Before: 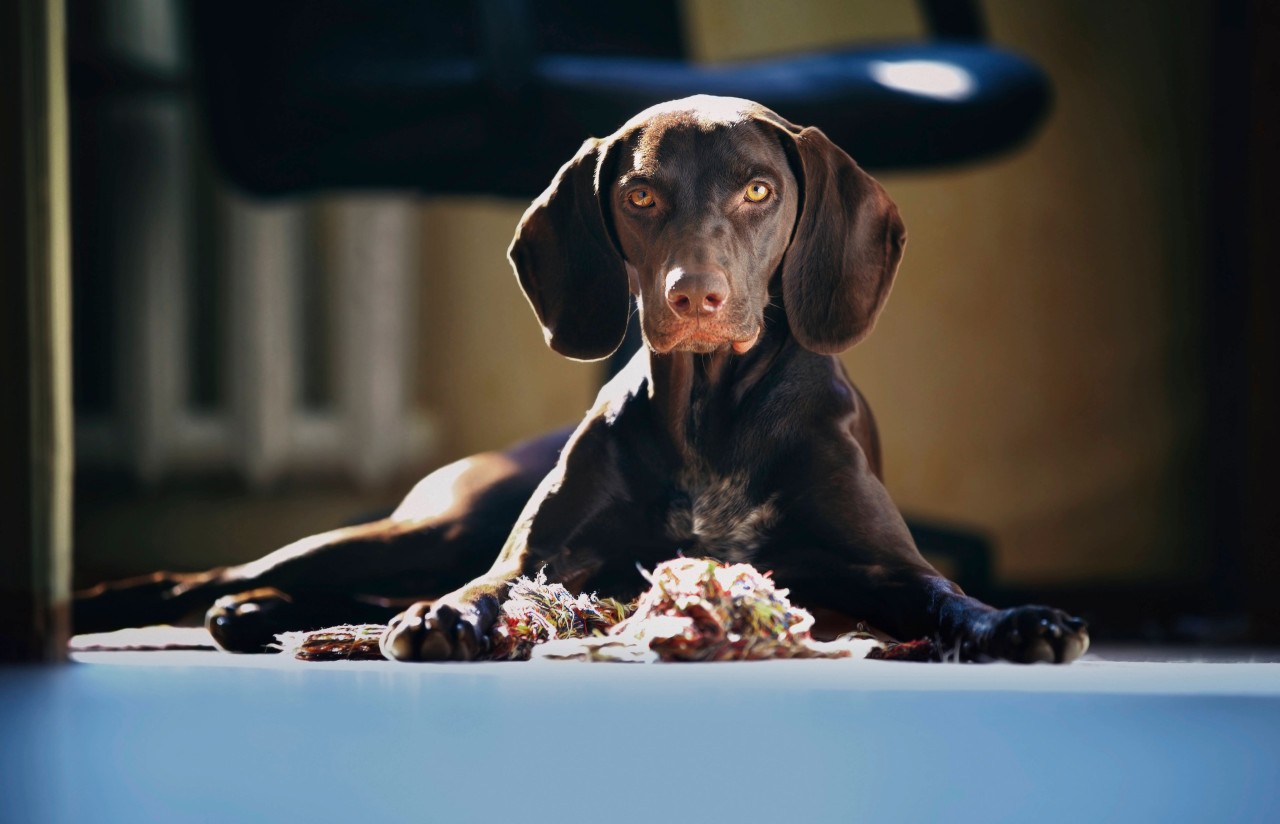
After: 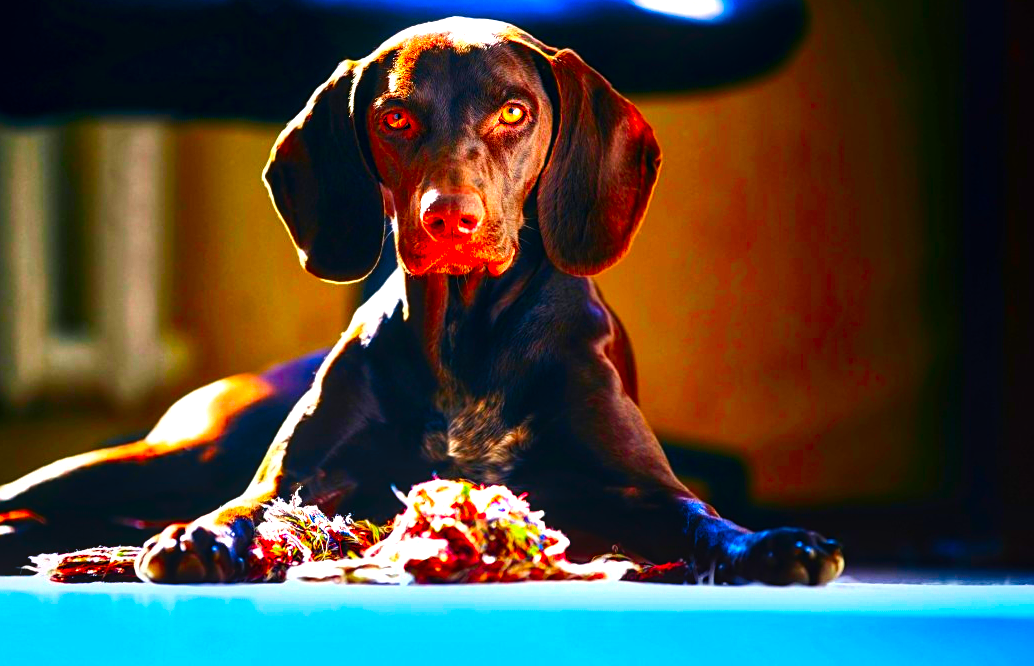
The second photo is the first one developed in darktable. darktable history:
sharpen: amount 0.2
tone equalizer: -8 EV -1.08 EV, -7 EV -1.01 EV, -6 EV -0.867 EV, -5 EV -0.578 EV, -3 EV 0.578 EV, -2 EV 0.867 EV, -1 EV 1.01 EV, +0 EV 1.08 EV, edges refinement/feathering 500, mask exposure compensation -1.57 EV, preserve details no
color balance rgb: perceptual saturation grading › global saturation 35%, perceptual saturation grading › highlights -30%, perceptual saturation grading › shadows 35%, perceptual brilliance grading › global brilliance 3%, perceptual brilliance grading › highlights -3%, perceptual brilliance grading › shadows 3%
color correction: saturation 3
local contrast: on, module defaults
crop: left 19.159%, top 9.58%, bottom 9.58%
